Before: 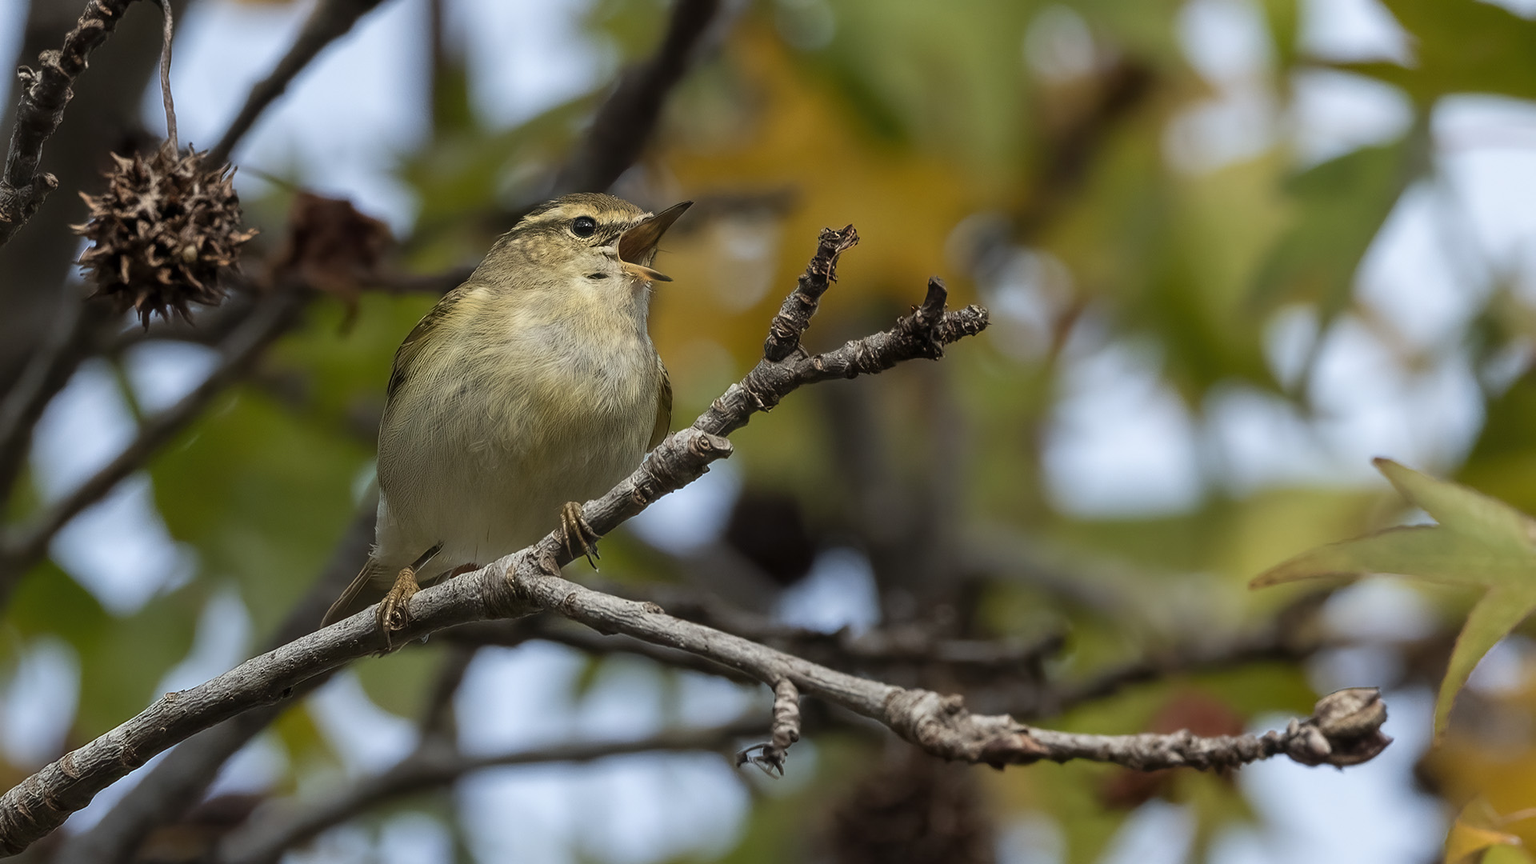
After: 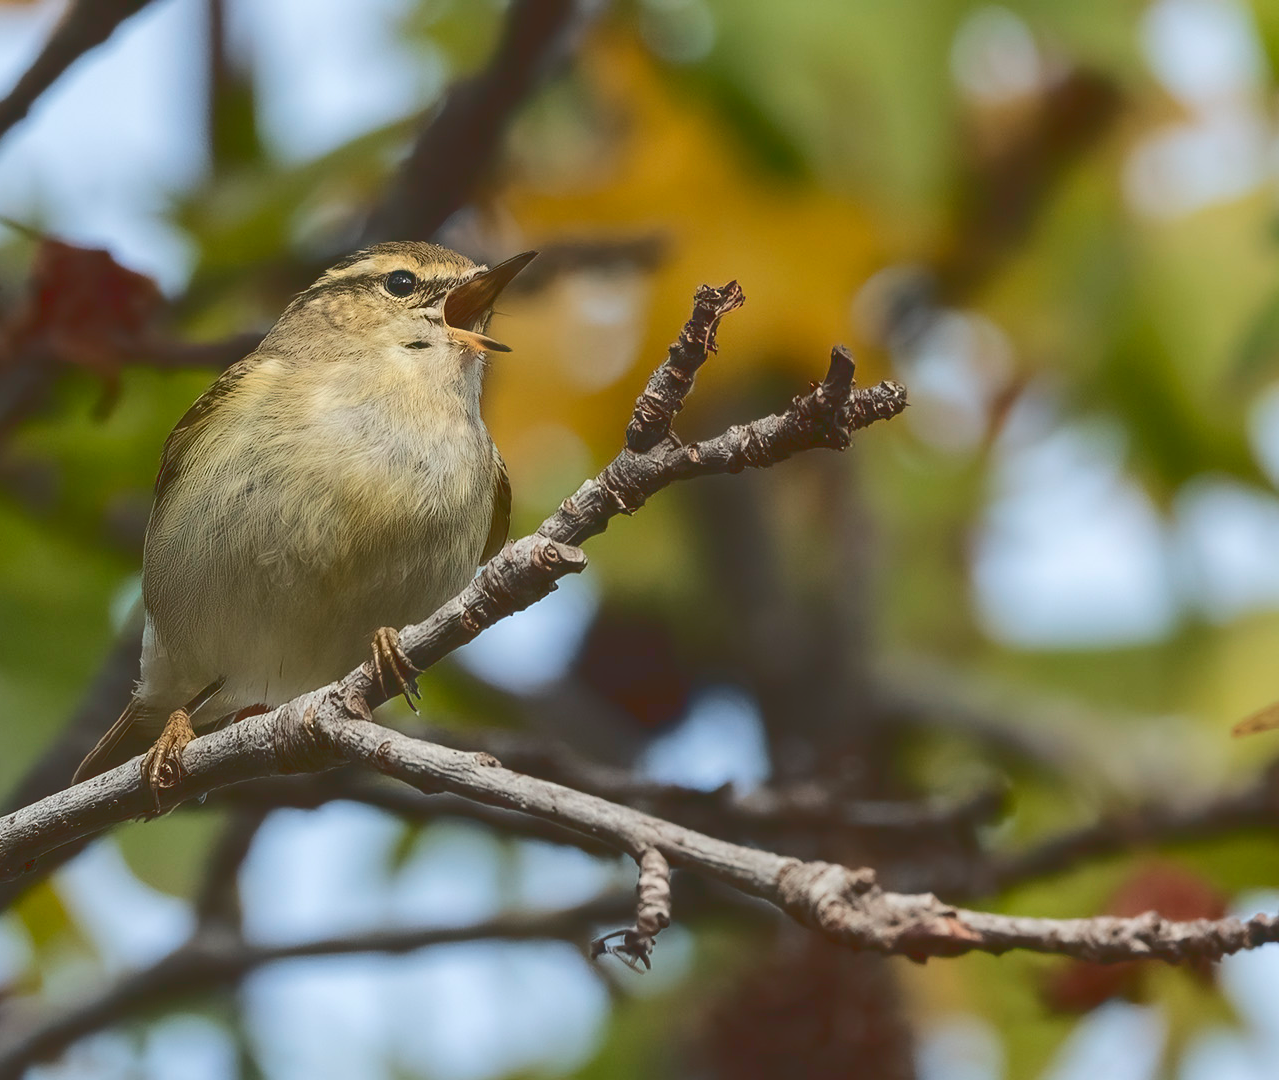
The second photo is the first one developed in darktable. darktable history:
base curve: curves: ch0 [(0, 0.024) (0.055, 0.065) (0.121, 0.166) (0.236, 0.319) (0.693, 0.726) (1, 1)]
levels: mode automatic, levels [0.062, 0.494, 0.925]
crop: left 17.185%, right 16.177%
